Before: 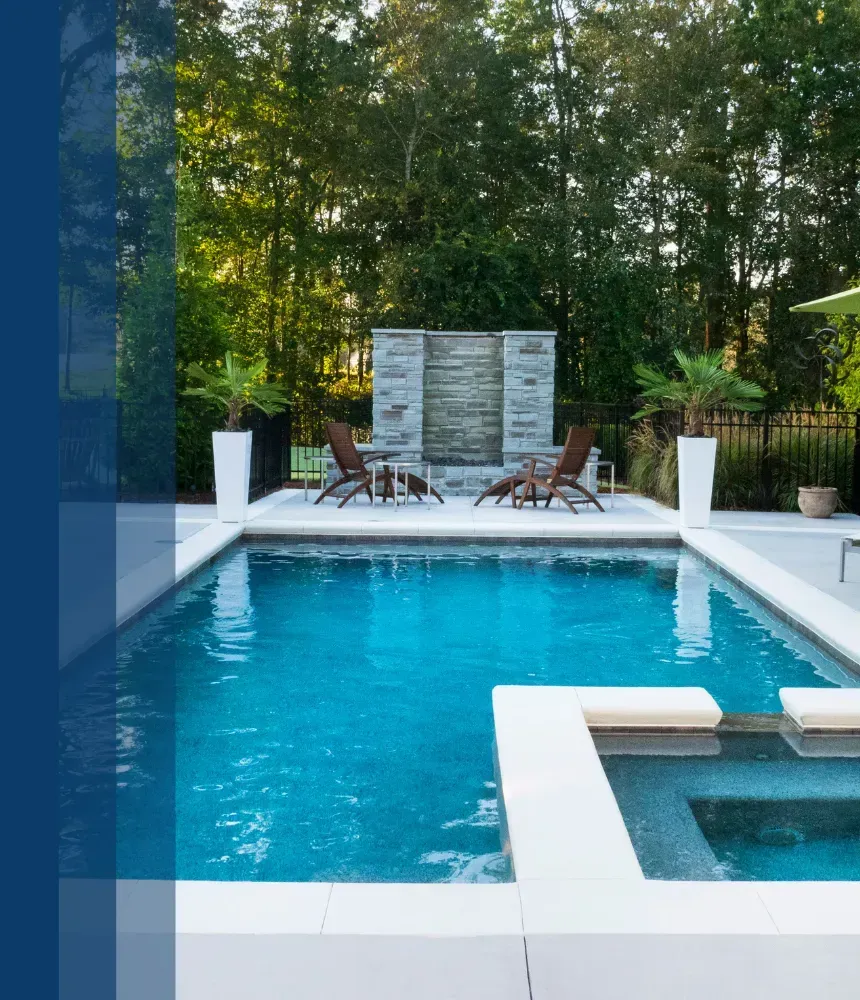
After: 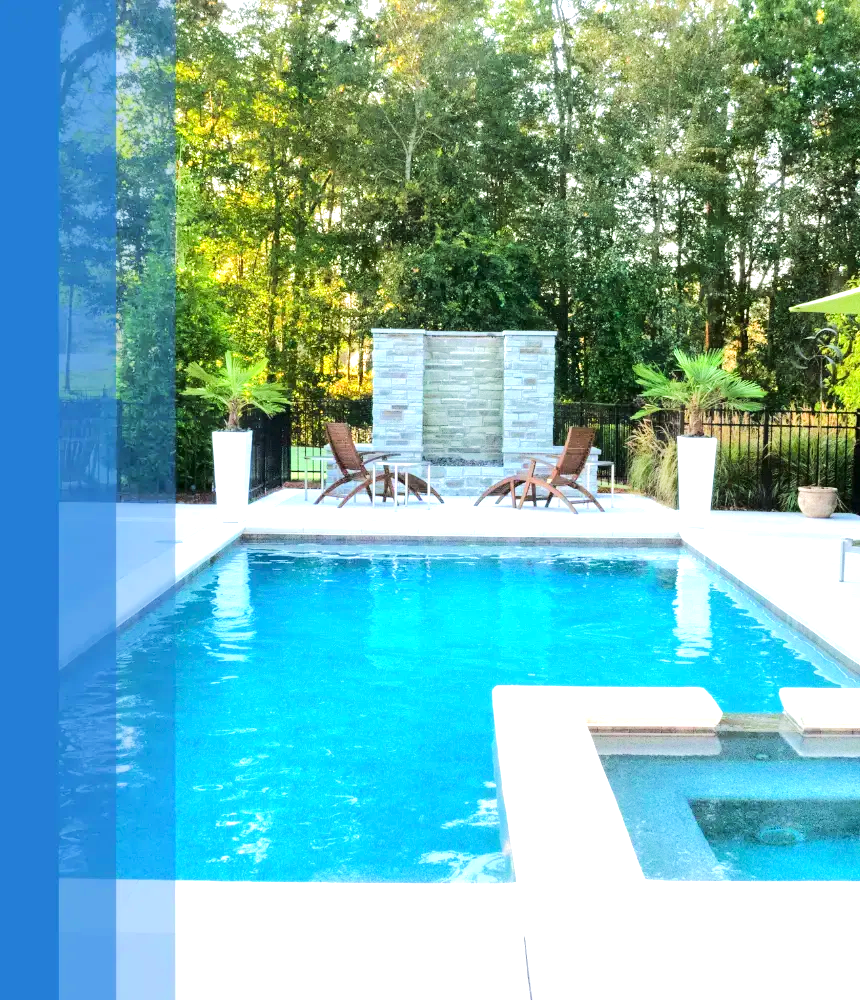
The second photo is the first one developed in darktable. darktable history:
exposure: exposure 0.997 EV, compensate highlight preservation false
tone equalizer: -7 EV 0.157 EV, -6 EV 0.604 EV, -5 EV 1.12 EV, -4 EV 1.29 EV, -3 EV 1.16 EV, -2 EV 0.6 EV, -1 EV 0.163 EV, edges refinement/feathering 500, mask exposure compensation -1.57 EV, preserve details no
